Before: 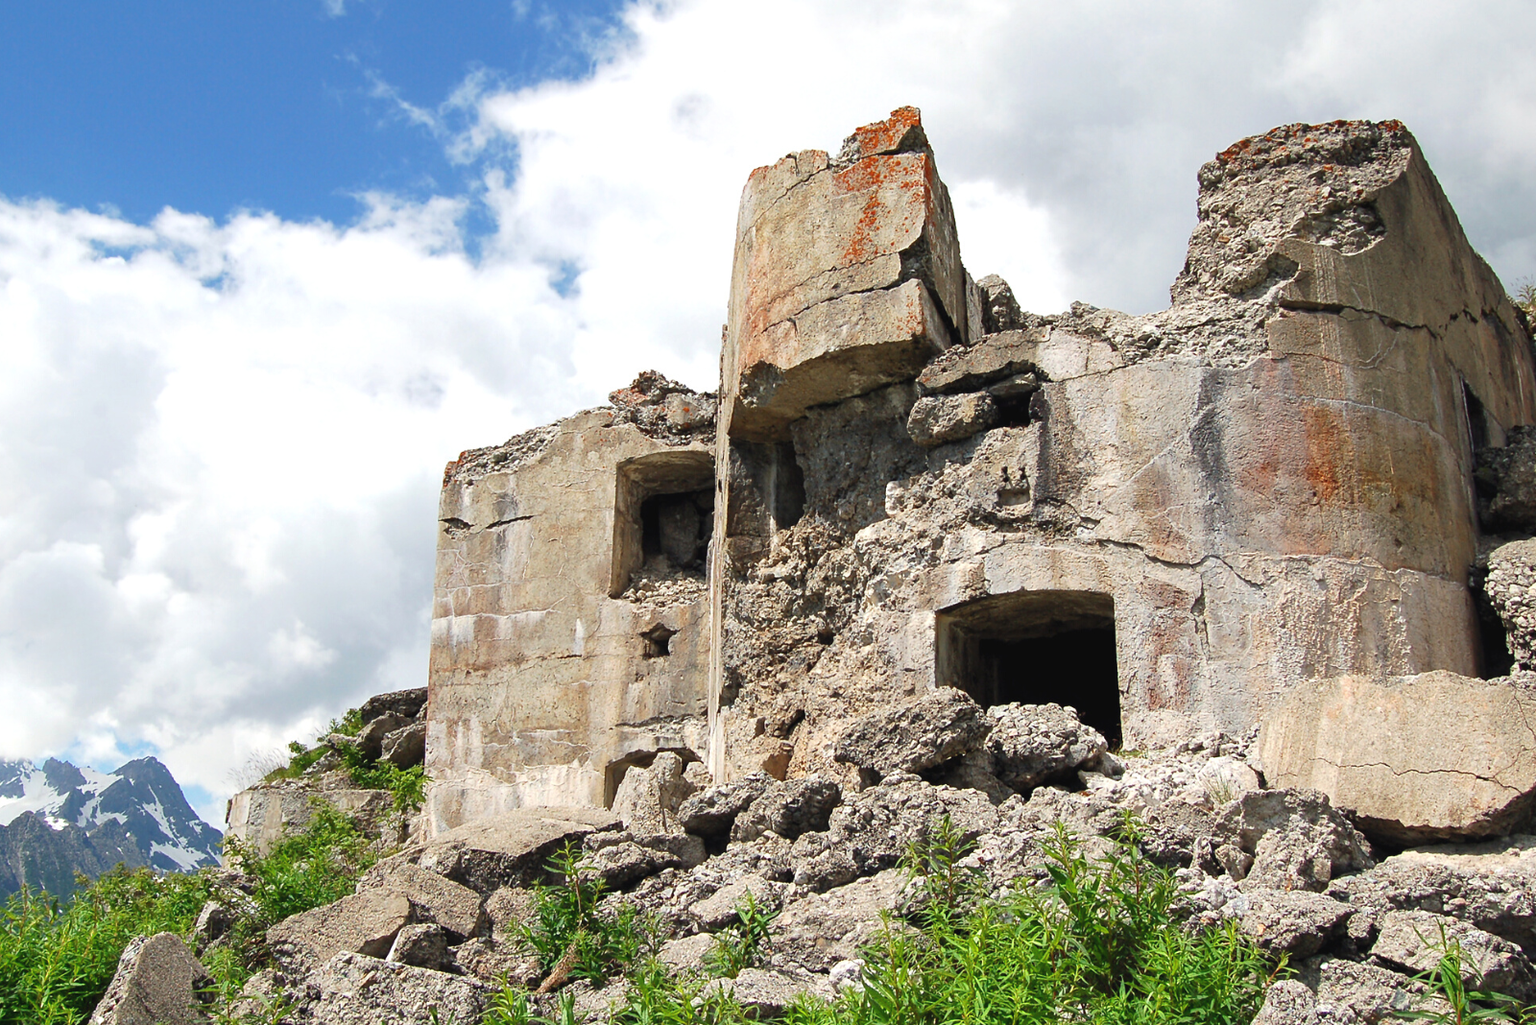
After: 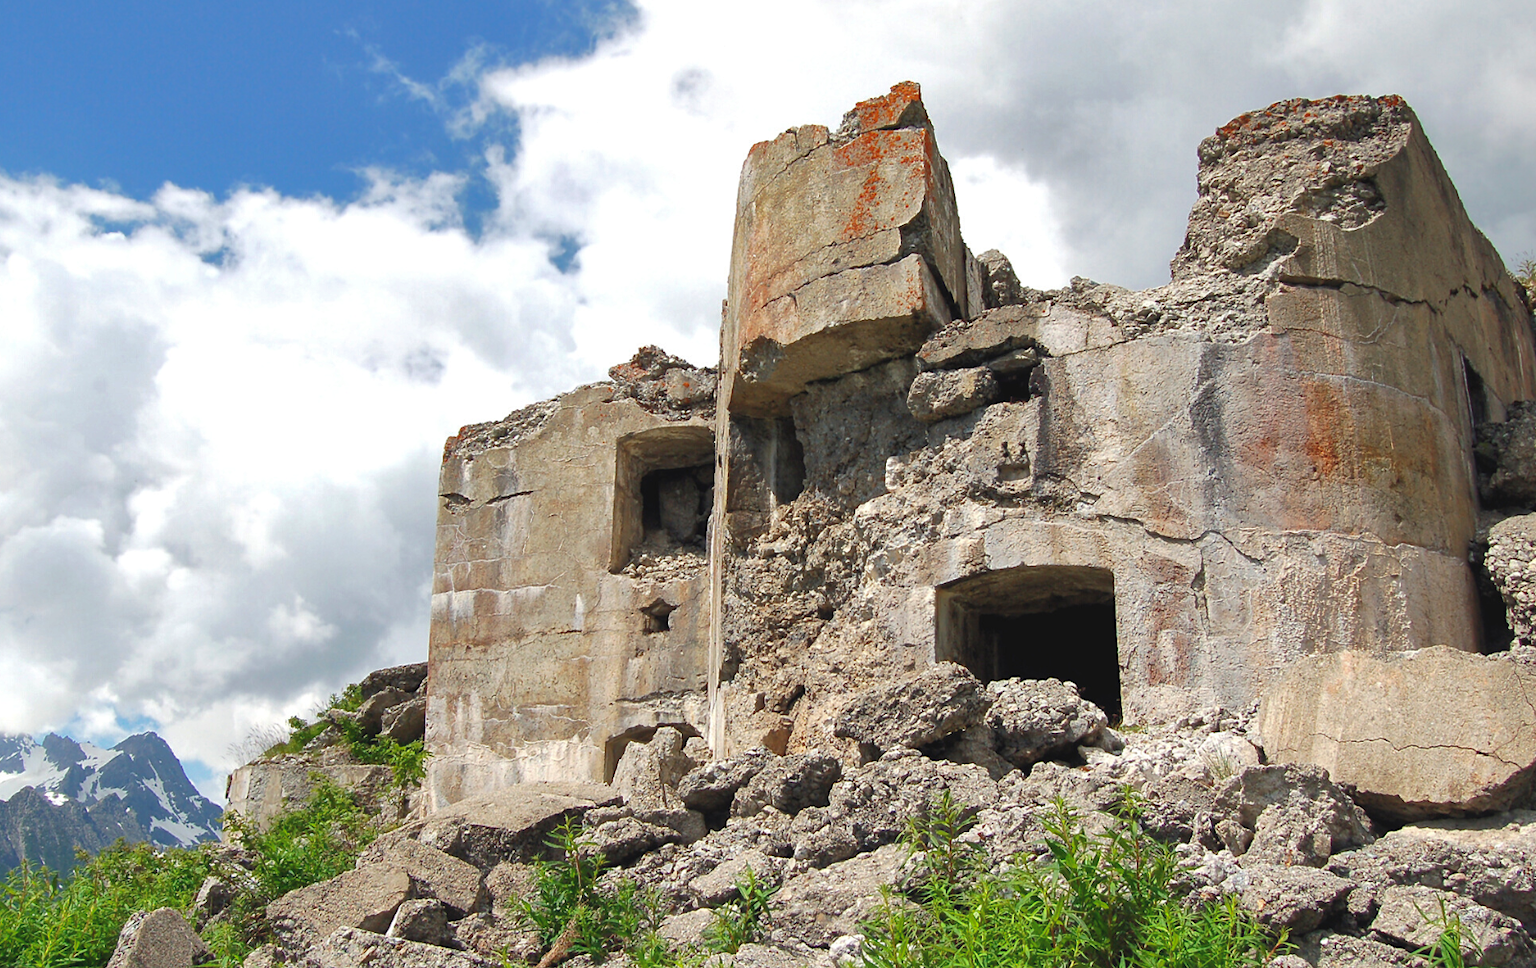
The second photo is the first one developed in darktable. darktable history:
crop and rotate: top 2.479%, bottom 3.018%
exposure: black level correction 0, compensate exposure bias true, compensate highlight preservation false
shadows and highlights: on, module defaults
